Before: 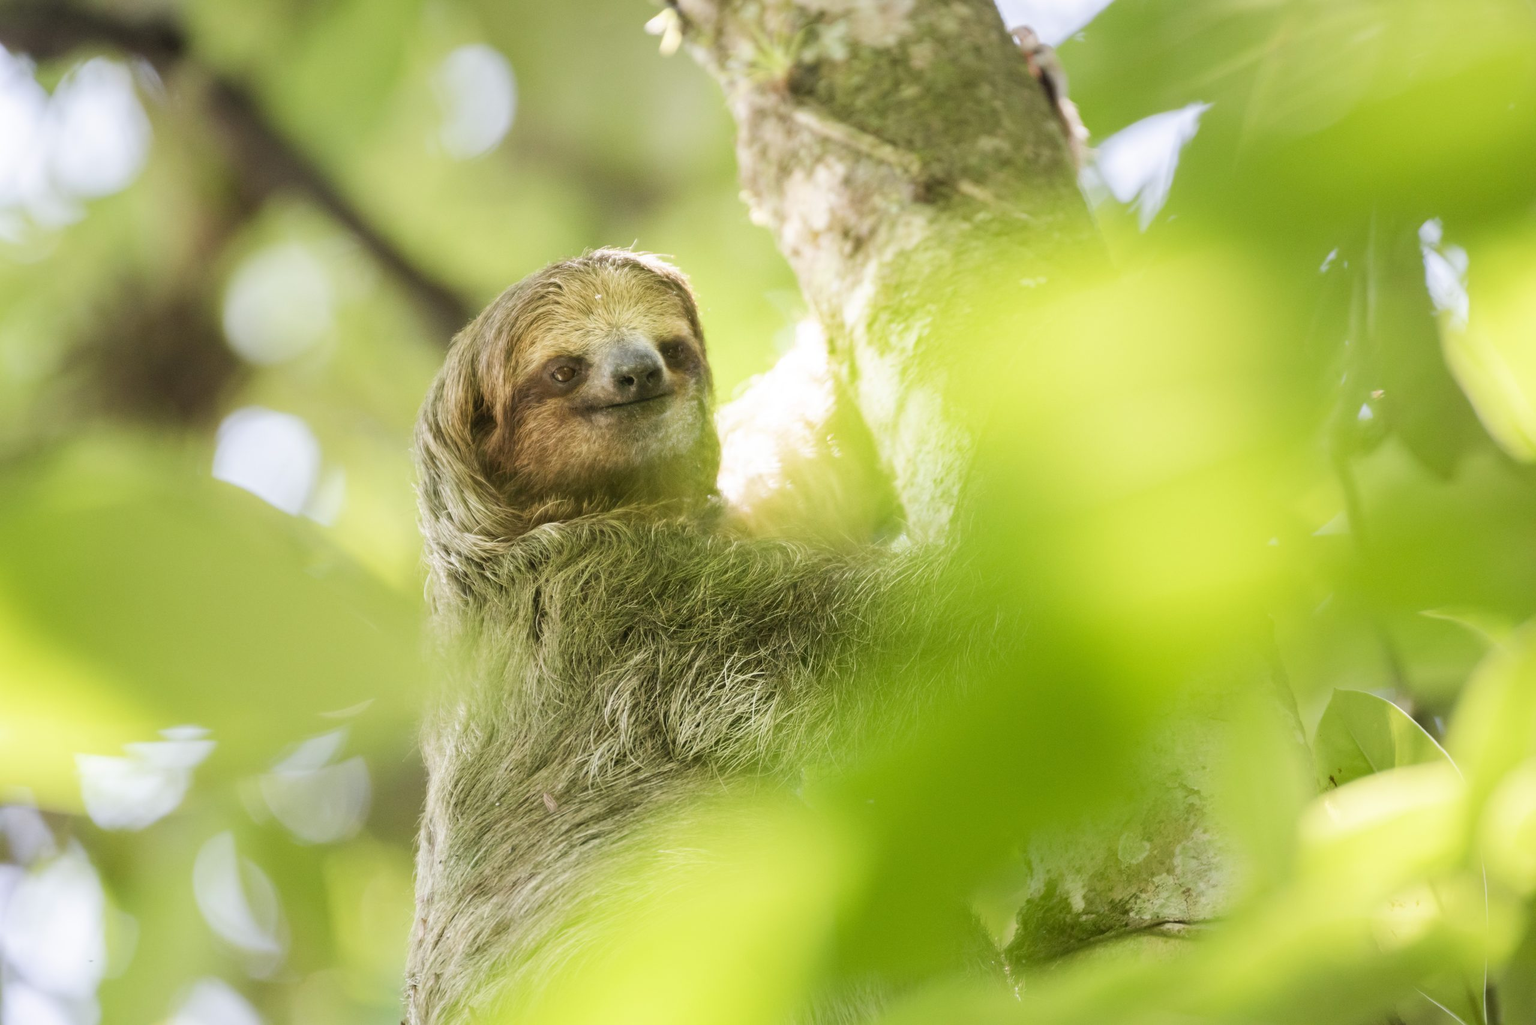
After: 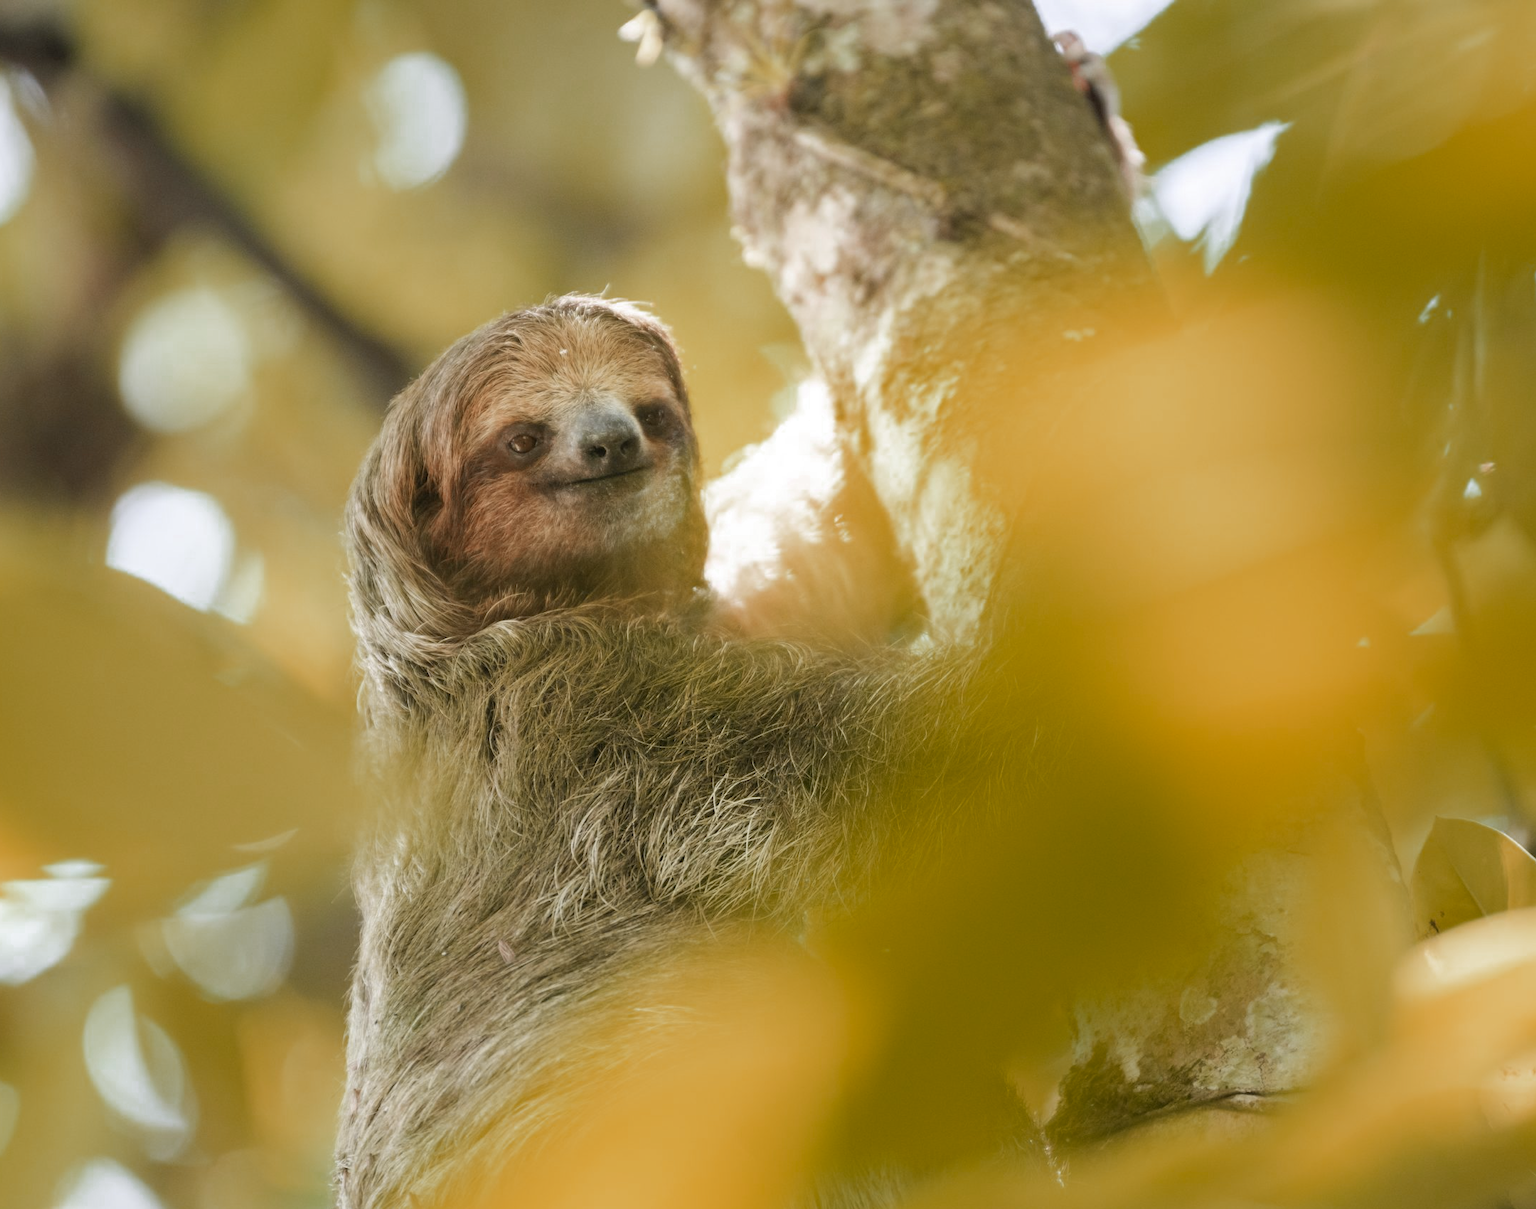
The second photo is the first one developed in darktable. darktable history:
color zones: curves: ch0 [(0, 0.299) (0.25, 0.383) (0.456, 0.352) (0.736, 0.571)]; ch1 [(0, 0.63) (0.151, 0.568) (0.254, 0.416) (0.47, 0.558) (0.732, 0.37) (0.909, 0.492)]; ch2 [(0.004, 0.604) (0.158, 0.443) (0.257, 0.403) (0.761, 0.468)]
crop: left 8.026%, right 7.374%
white balance: emerald 1
